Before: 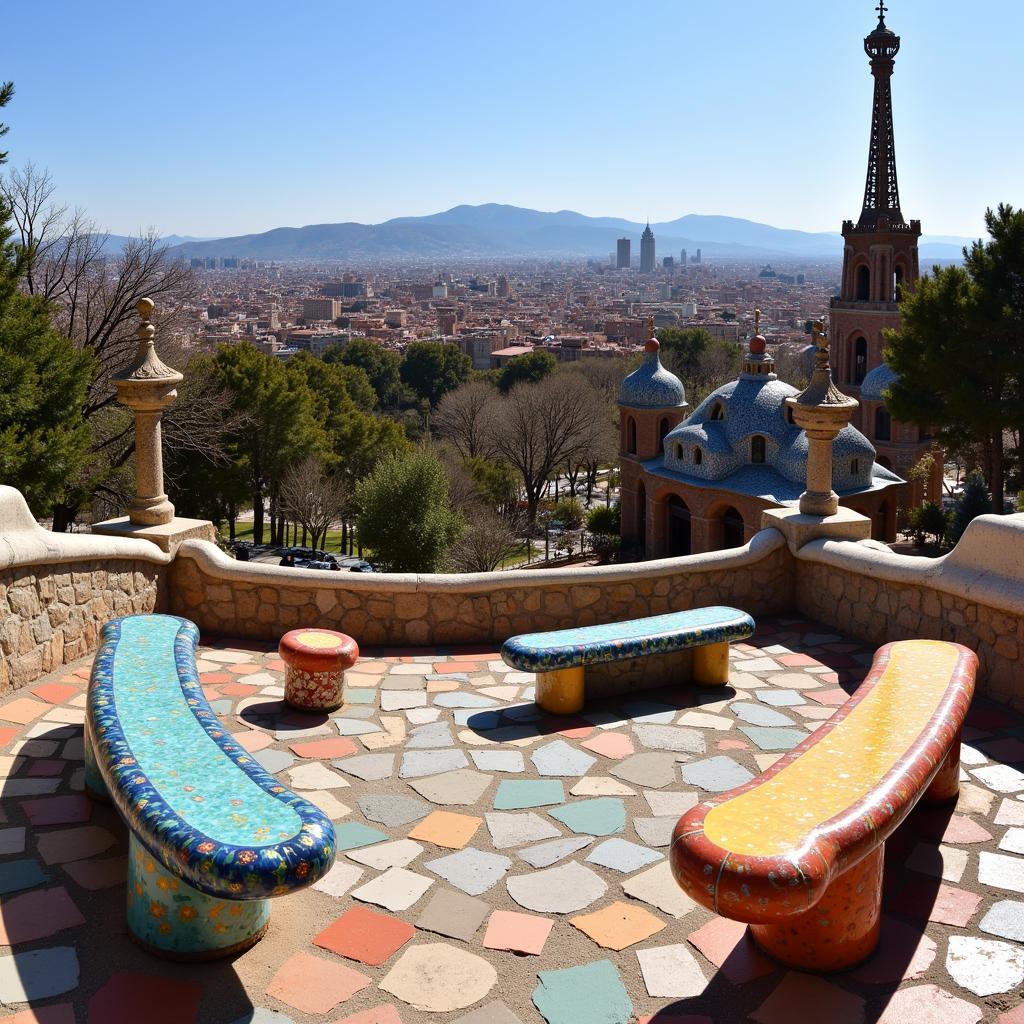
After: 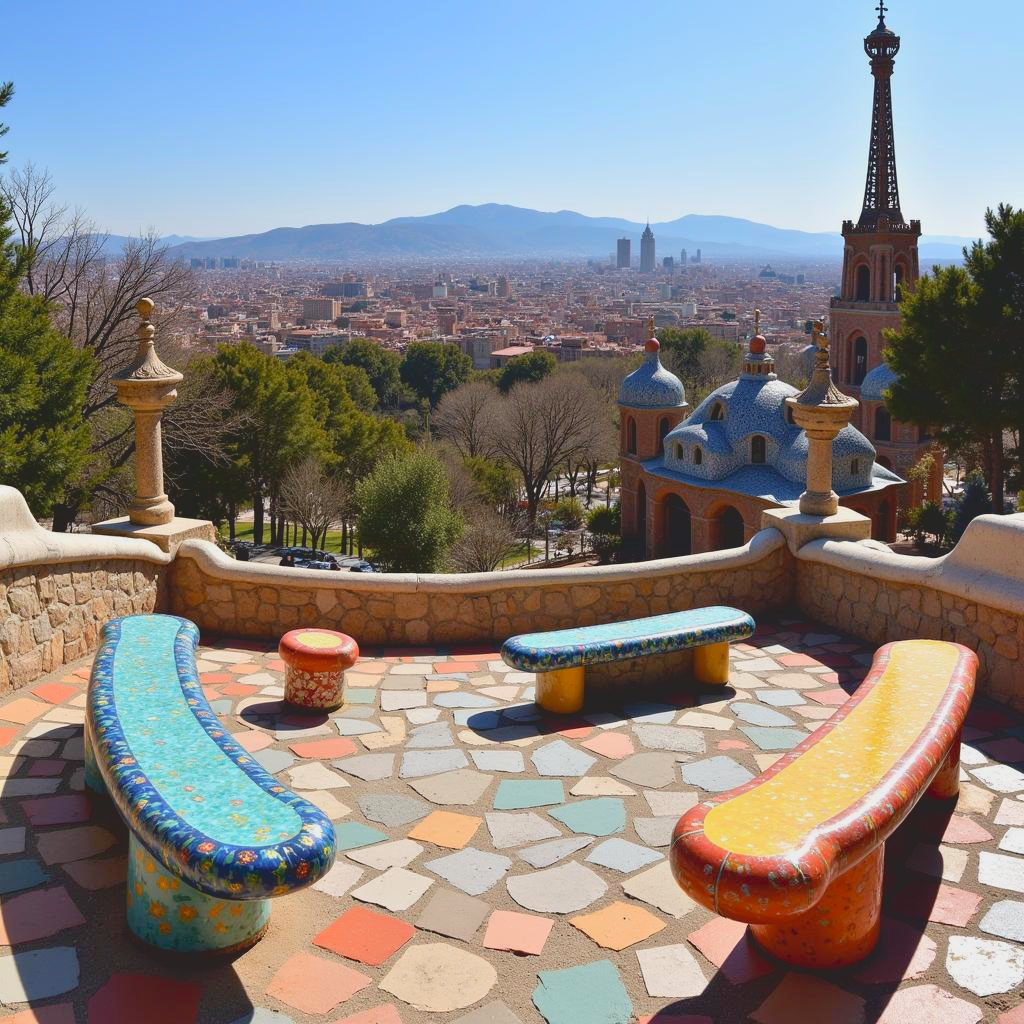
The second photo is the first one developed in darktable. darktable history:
exposure: black level correction 0.005, exposure 0.417 EV, compensate highlight preservation false
contrast brightness saturation: contrast -0.28
